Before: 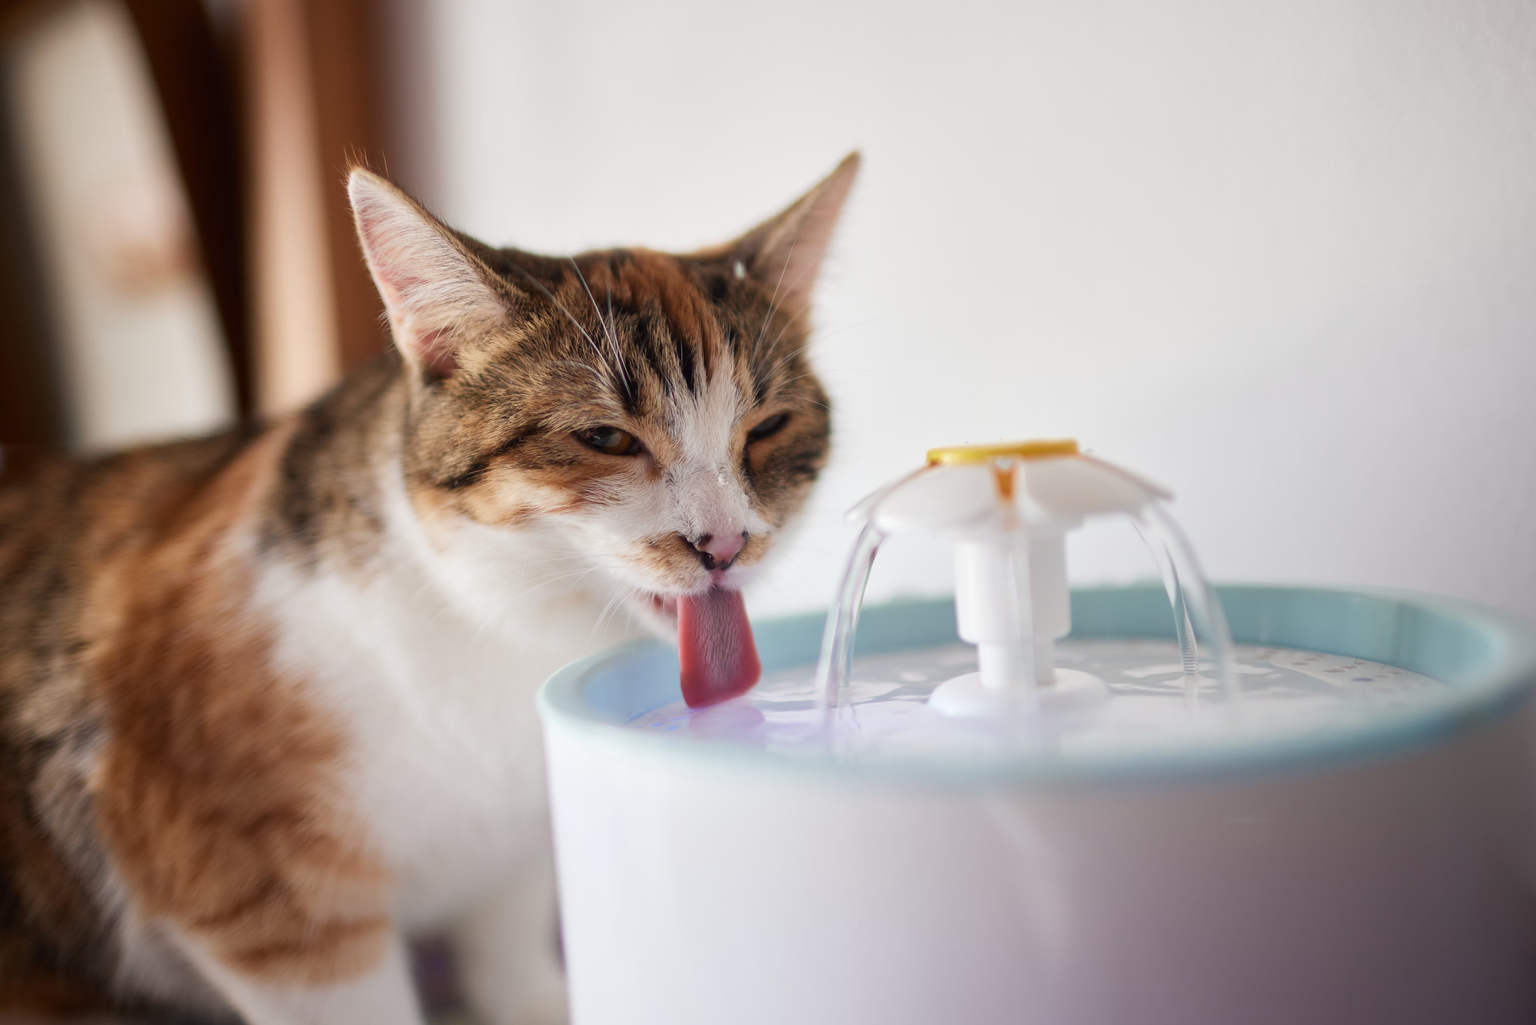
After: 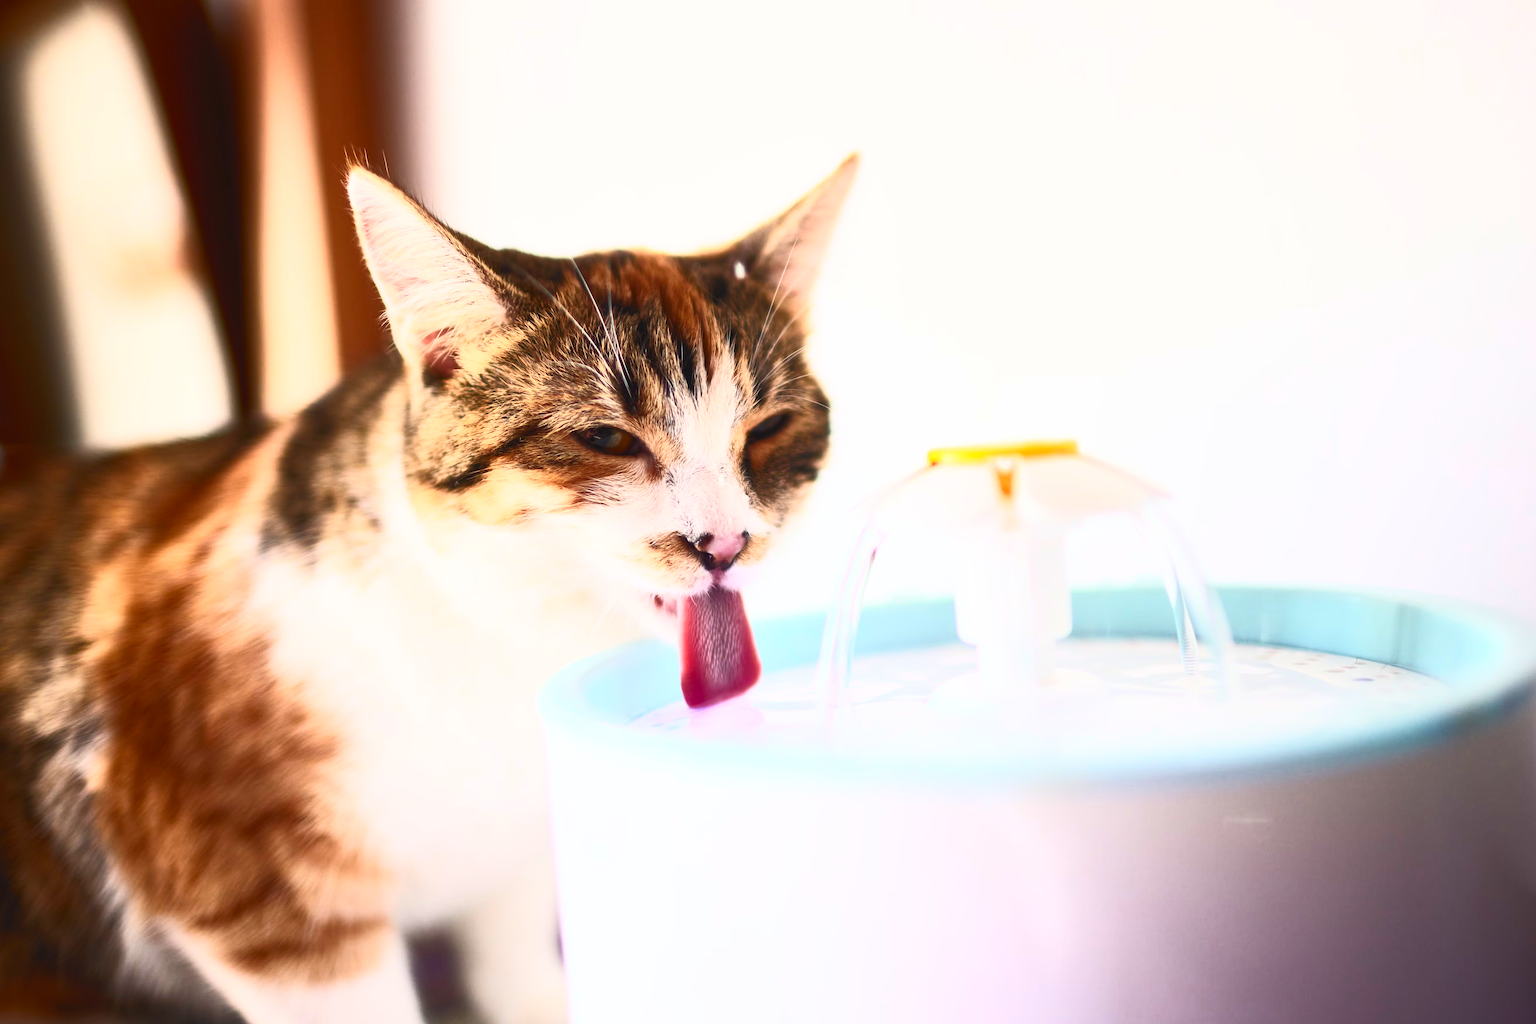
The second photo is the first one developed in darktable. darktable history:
shadows and highlights: shadows 25.96, highlights -25.95, highlights color adjustment 39.5%
contrast brightness saturation: contrast 0.819, brightness 0.599, saturation 0.598
